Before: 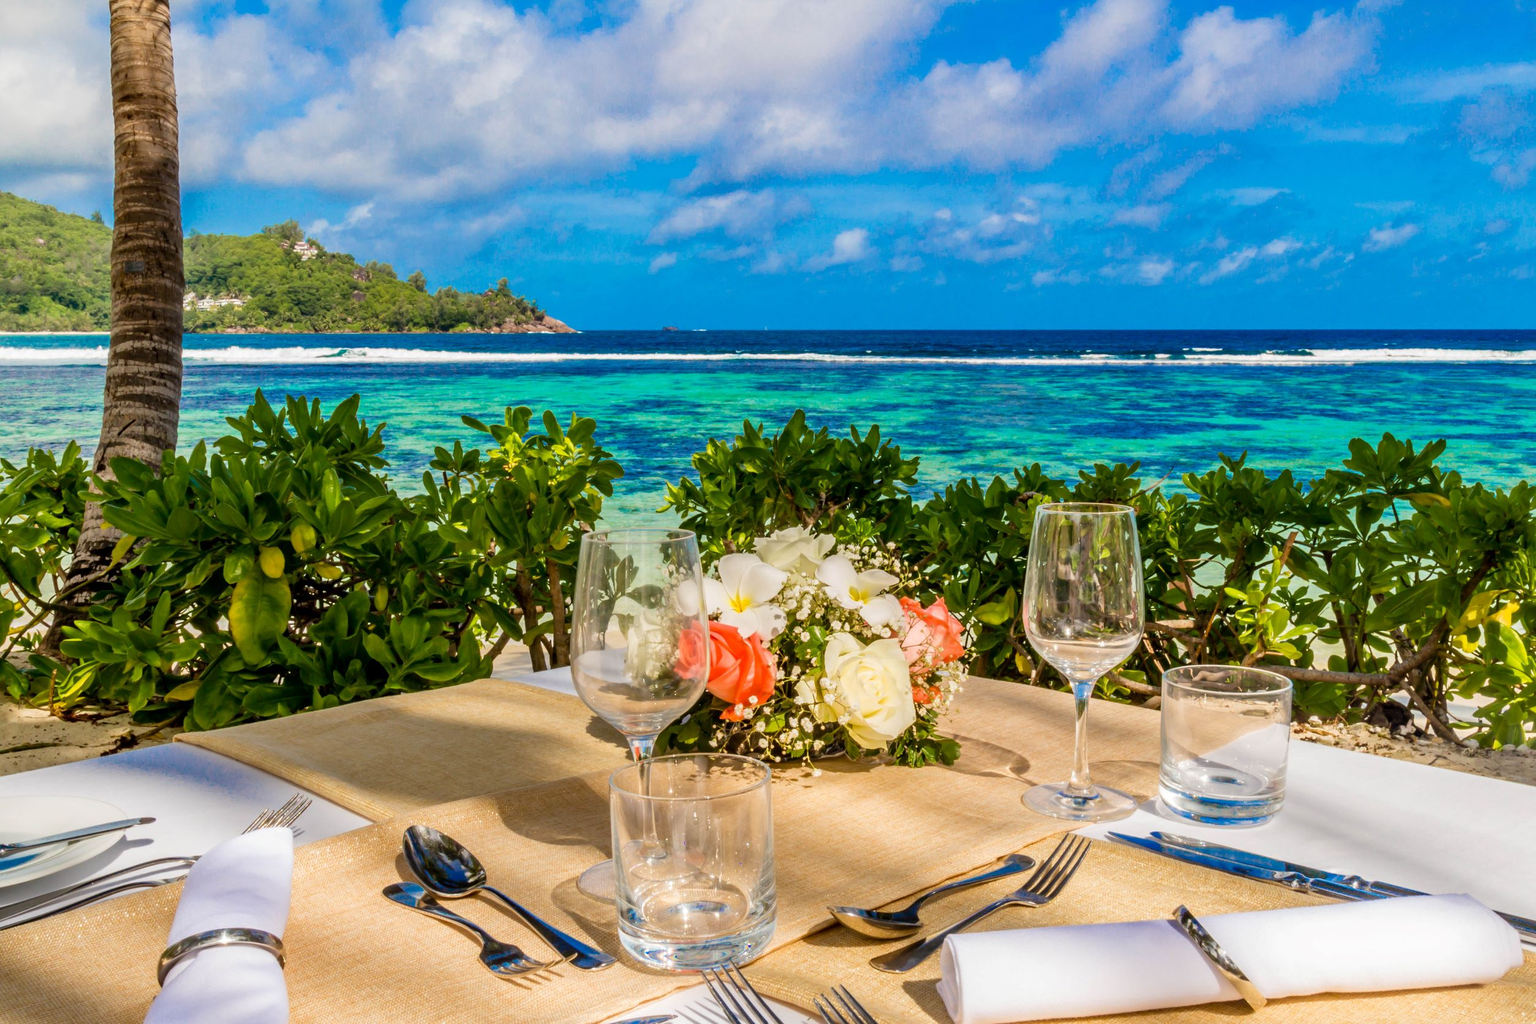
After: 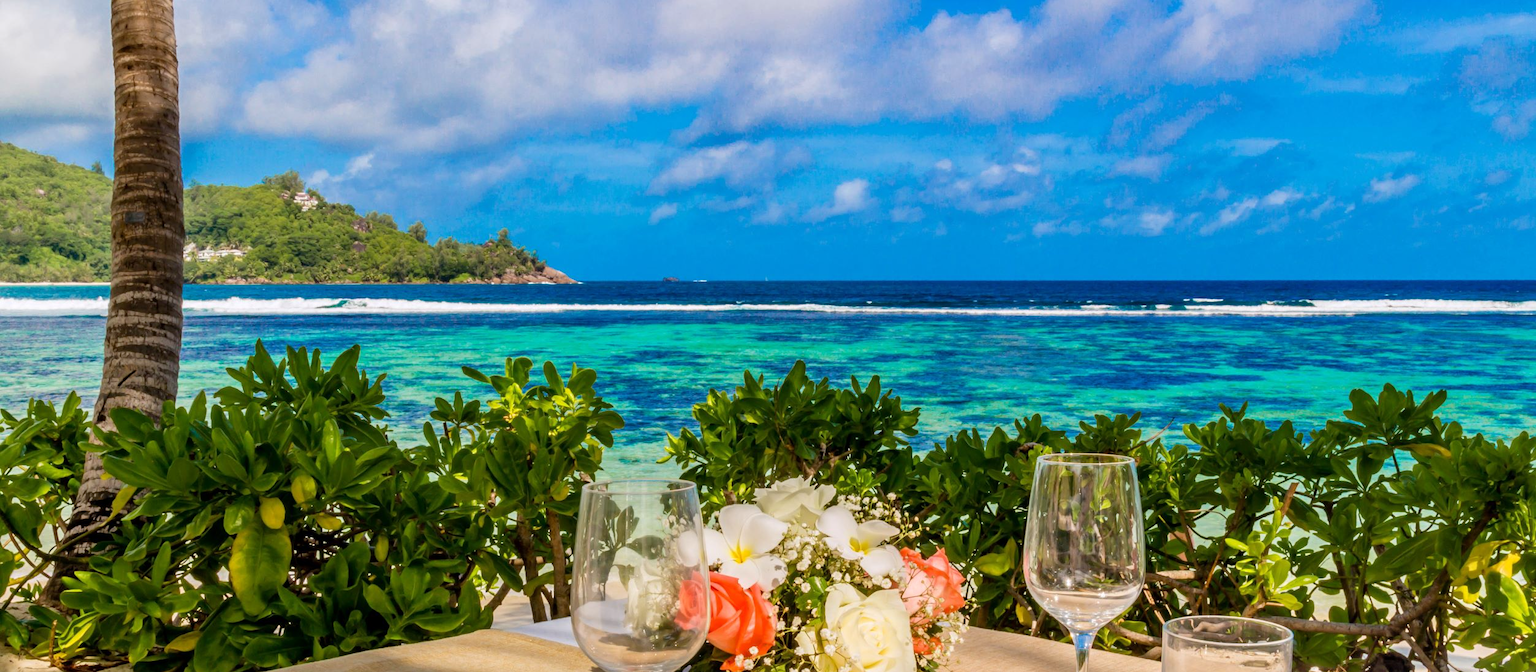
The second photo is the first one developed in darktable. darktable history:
white balance: red 1.004, blue 1.024
crop and rotate: top 4.848%, bottom 29.503%
